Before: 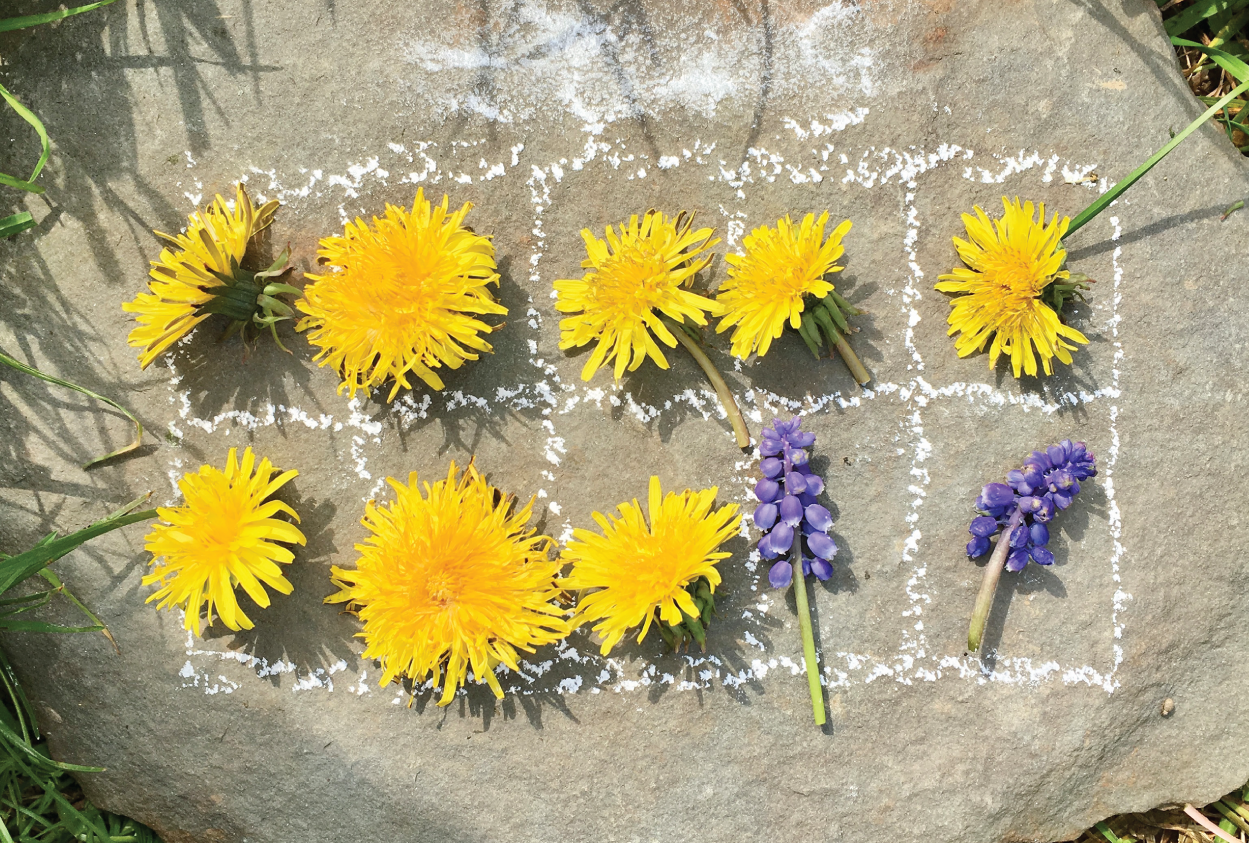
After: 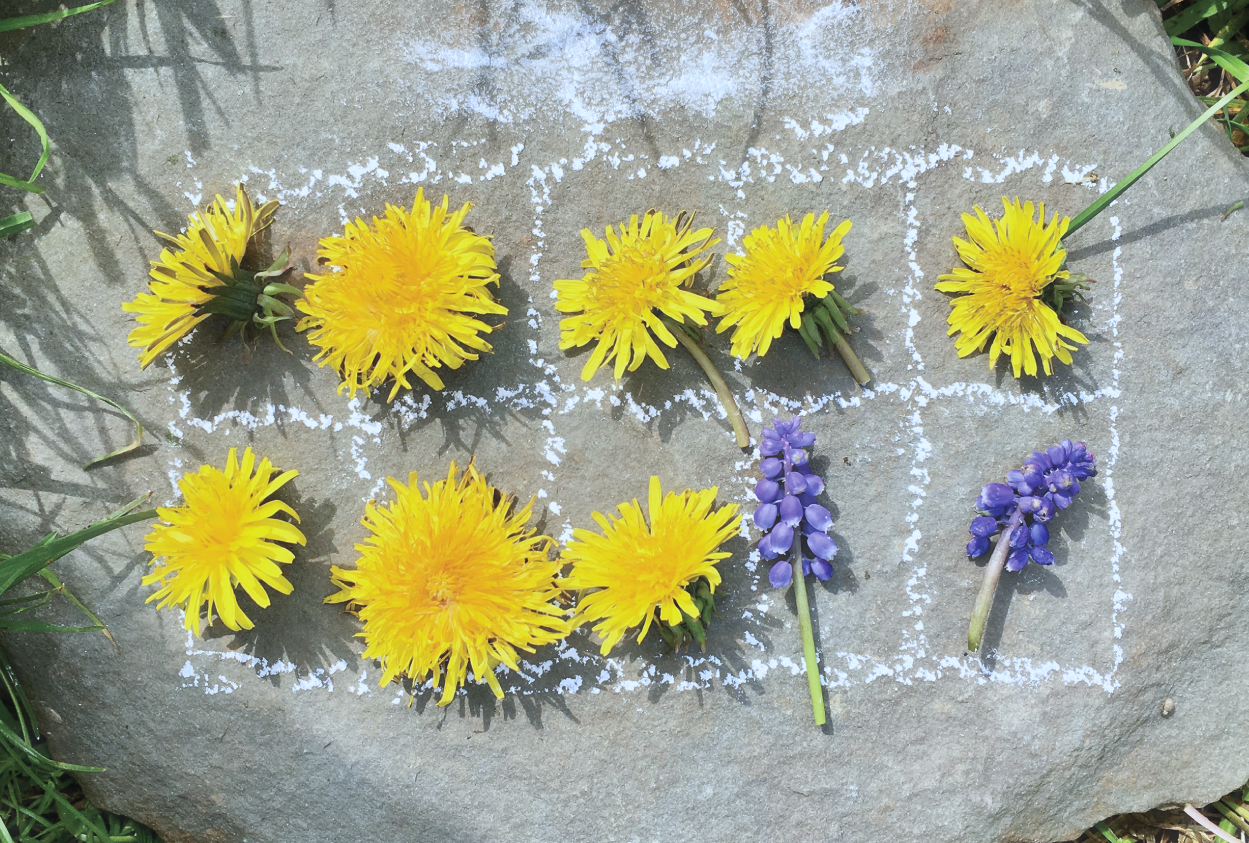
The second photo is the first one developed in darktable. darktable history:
exposure: exposure -0.05 EV
white balance: red 0.926, green 1.003, blue 1.133
haze removal: strength -0.09, distance 0.358, compatibility mode true, adaptive false
